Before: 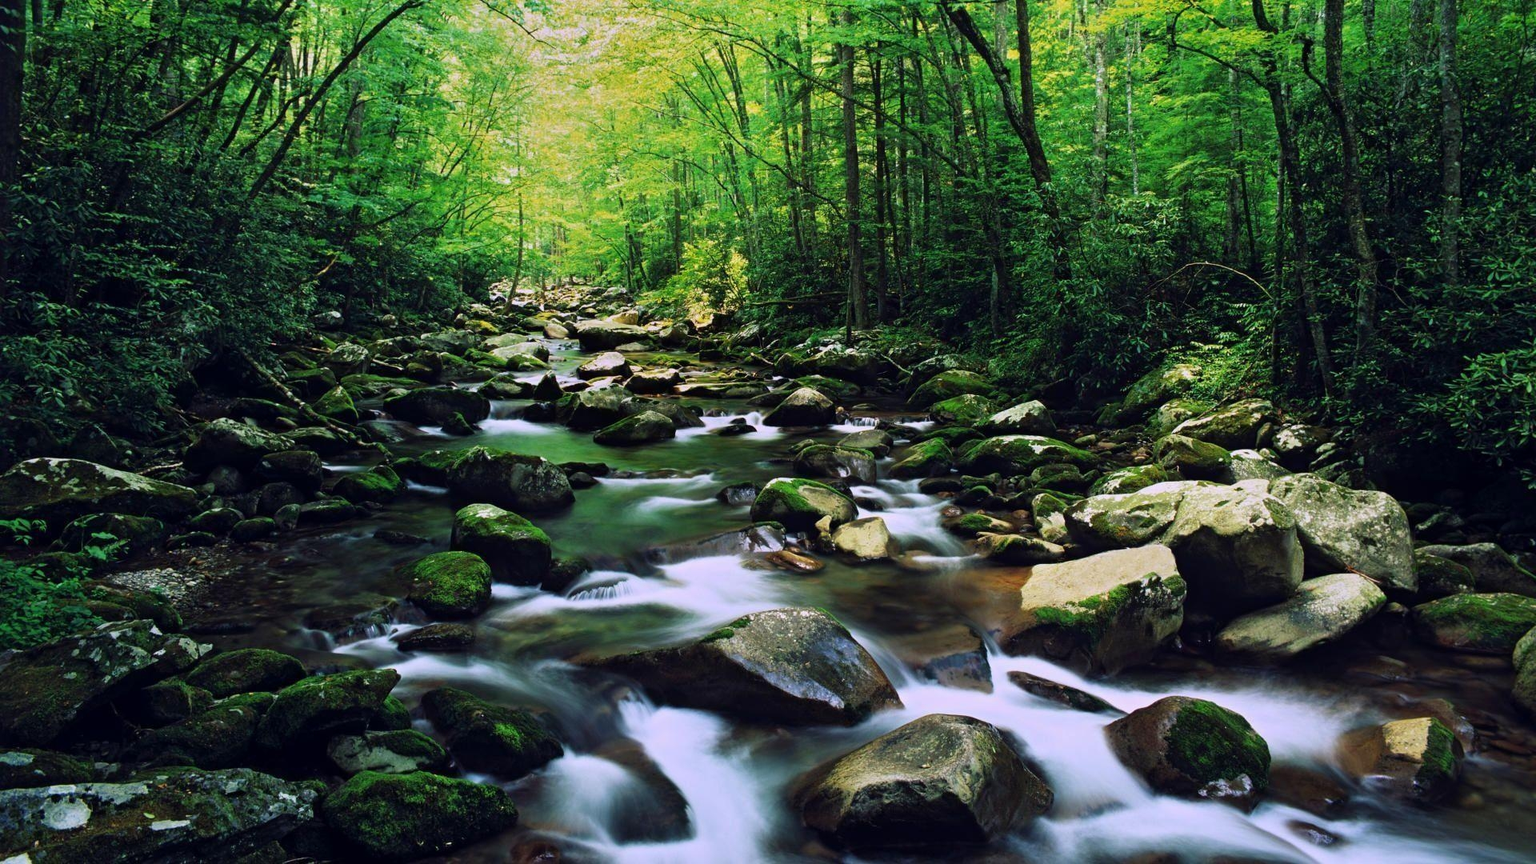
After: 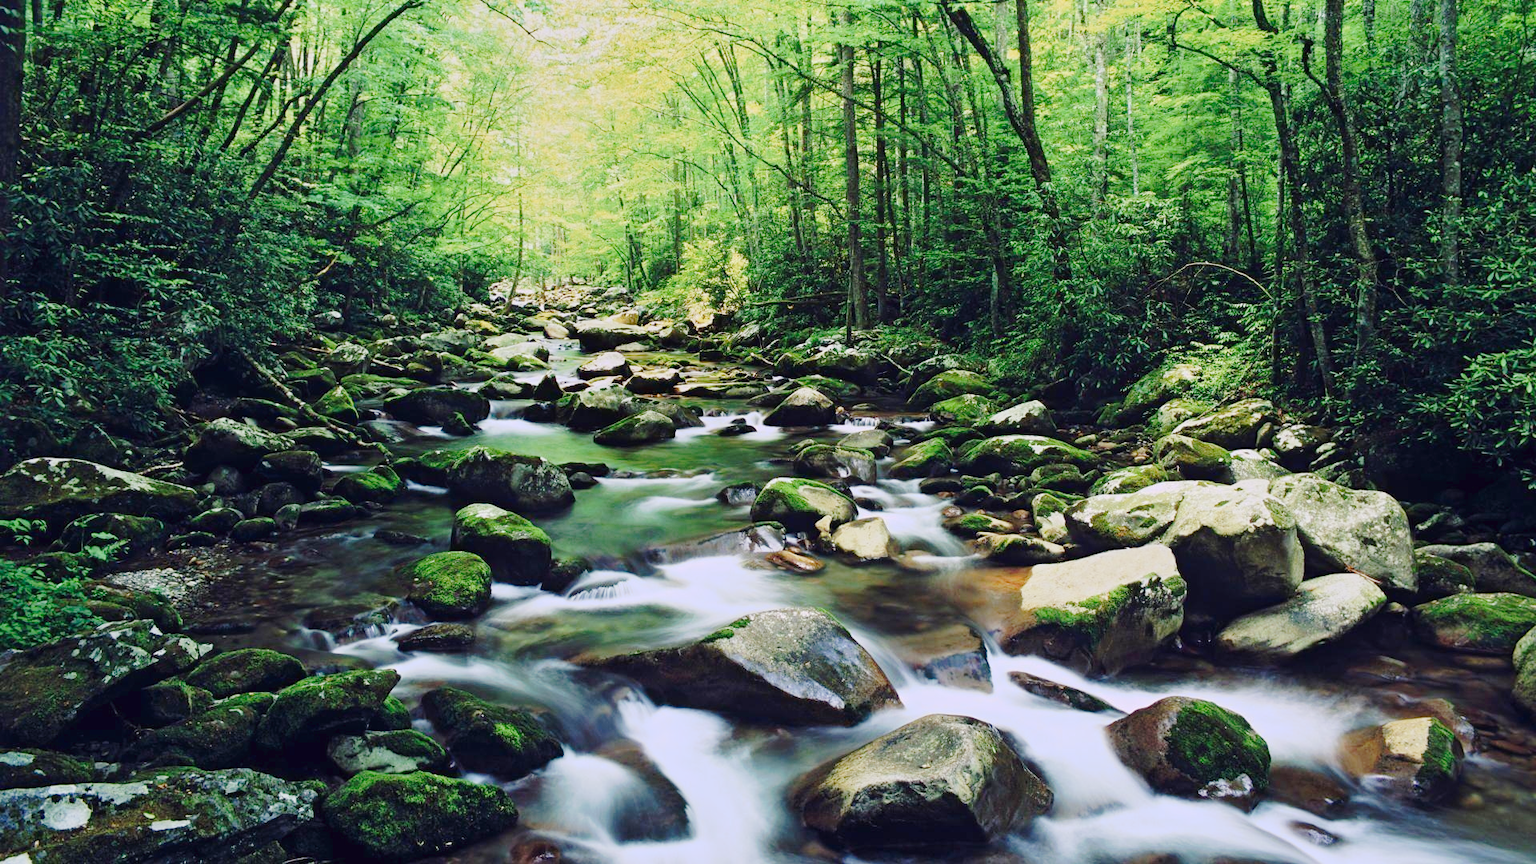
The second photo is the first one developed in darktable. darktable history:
tone curve: curves: ch0 [(0, 0) (0.003, 0.021) (0.011, 0.033) (0.025, 0.059) (0.044, 0.097) (0.069, 0.141) (0.1, 0.186) (0.136, 0.237) (0.177, 0.298) (0.224, 0.378) (0.277, 0.47) (0.335, 0.542) (0.399, 0.605) (0.468, 0.678) (0.543, 0.724) (0.623, 0.787) (0.709, 0.829) (0.801, 0.875) (0.898, 0.912) (1, 1)], preserve colors none
